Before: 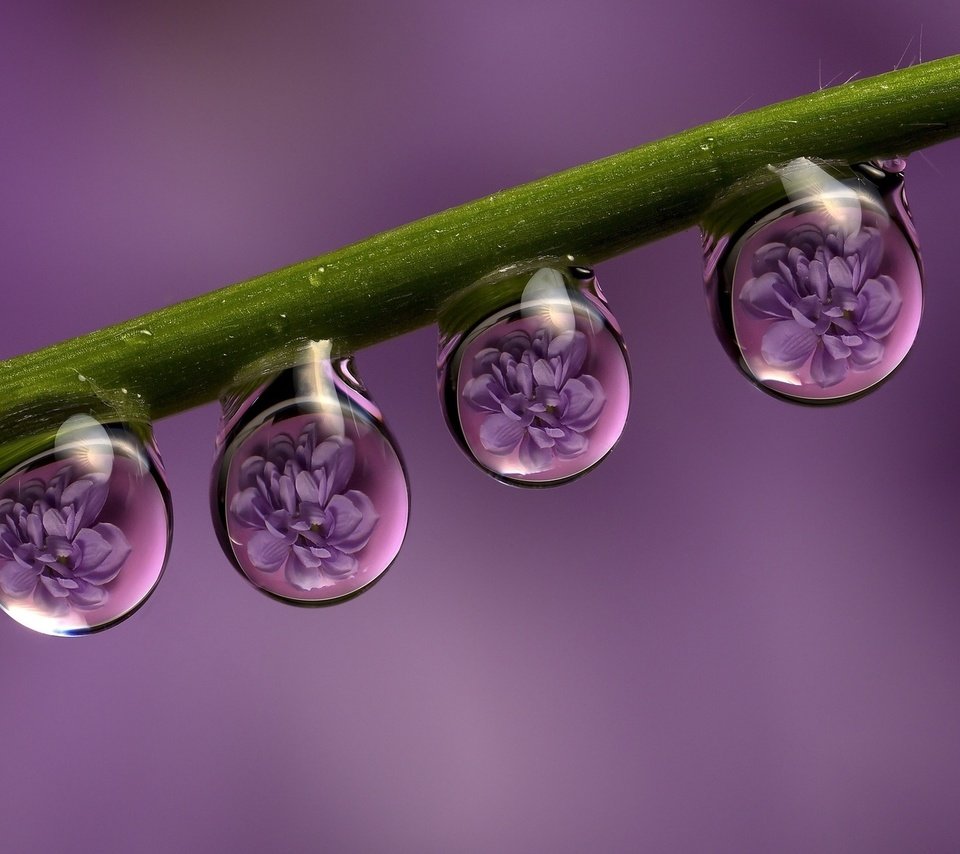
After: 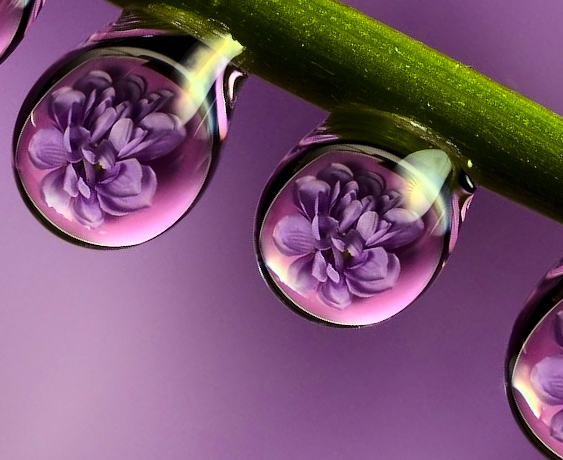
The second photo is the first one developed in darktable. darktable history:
color balance rgb: highlights gain › luminance 15.411%, highlights gain › chroma 6.916%, highlights gain › hue 122.36°, perceptual saturation grading › global saturation 30.452%, global vibrance 20%
base curve: curves: ch0 [(0, 0) (0.036, 0.025) (0.121, 0.166) (0.206, 0.329) (0.605, 0.79) (1, 1)]
crop and rotate: angle -46.05°, top 16.359%, right 0.94%, bottom 11.72%
